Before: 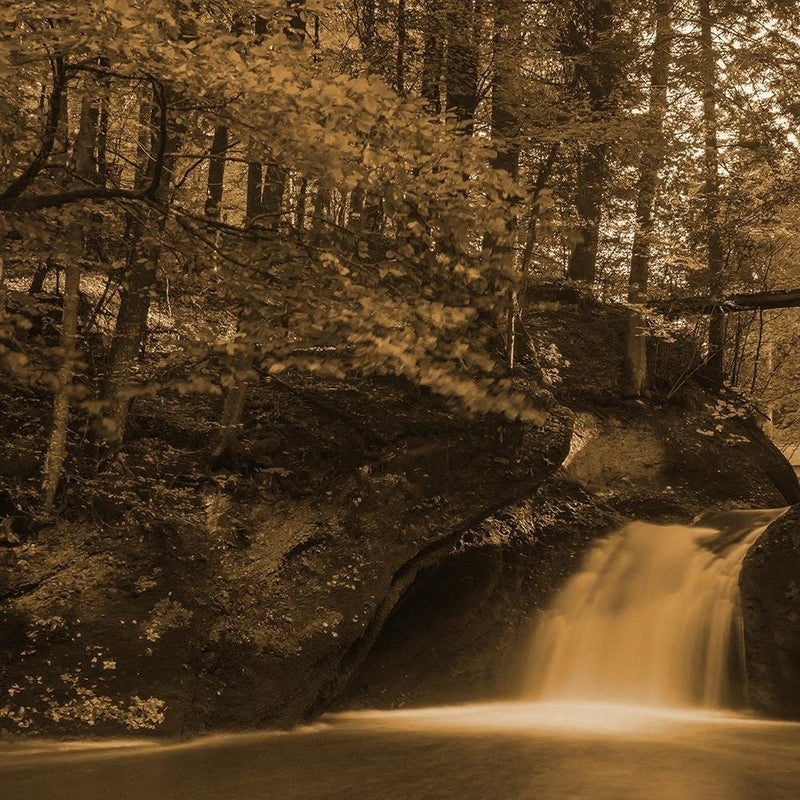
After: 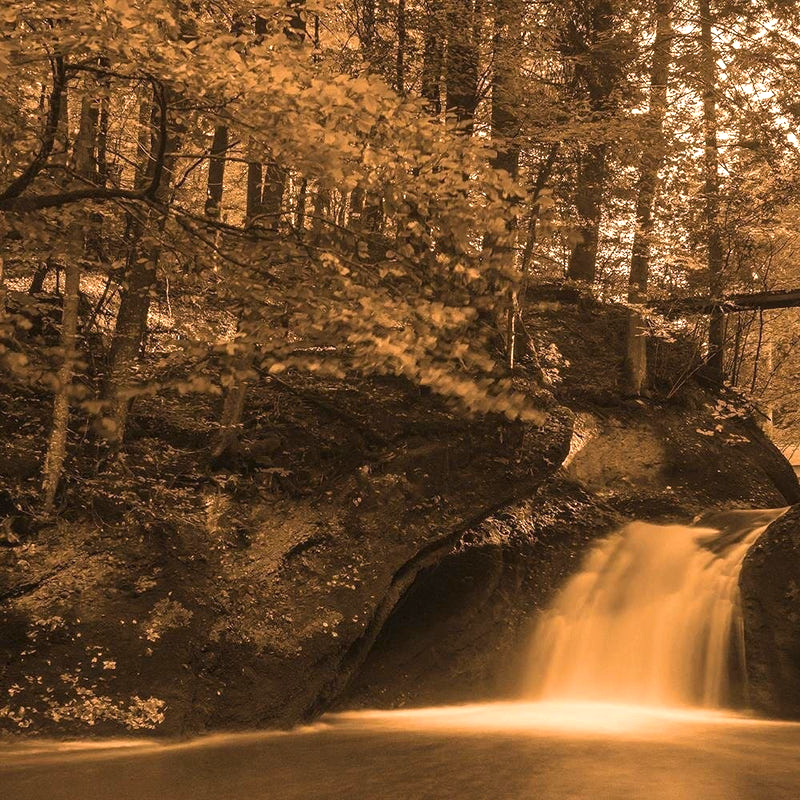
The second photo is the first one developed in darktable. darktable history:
exposure: black level correction 0, exposure 0.7 EV, compensate highlight preservation false
color correction: highlights a* 12.23, highlights b* 5.41
